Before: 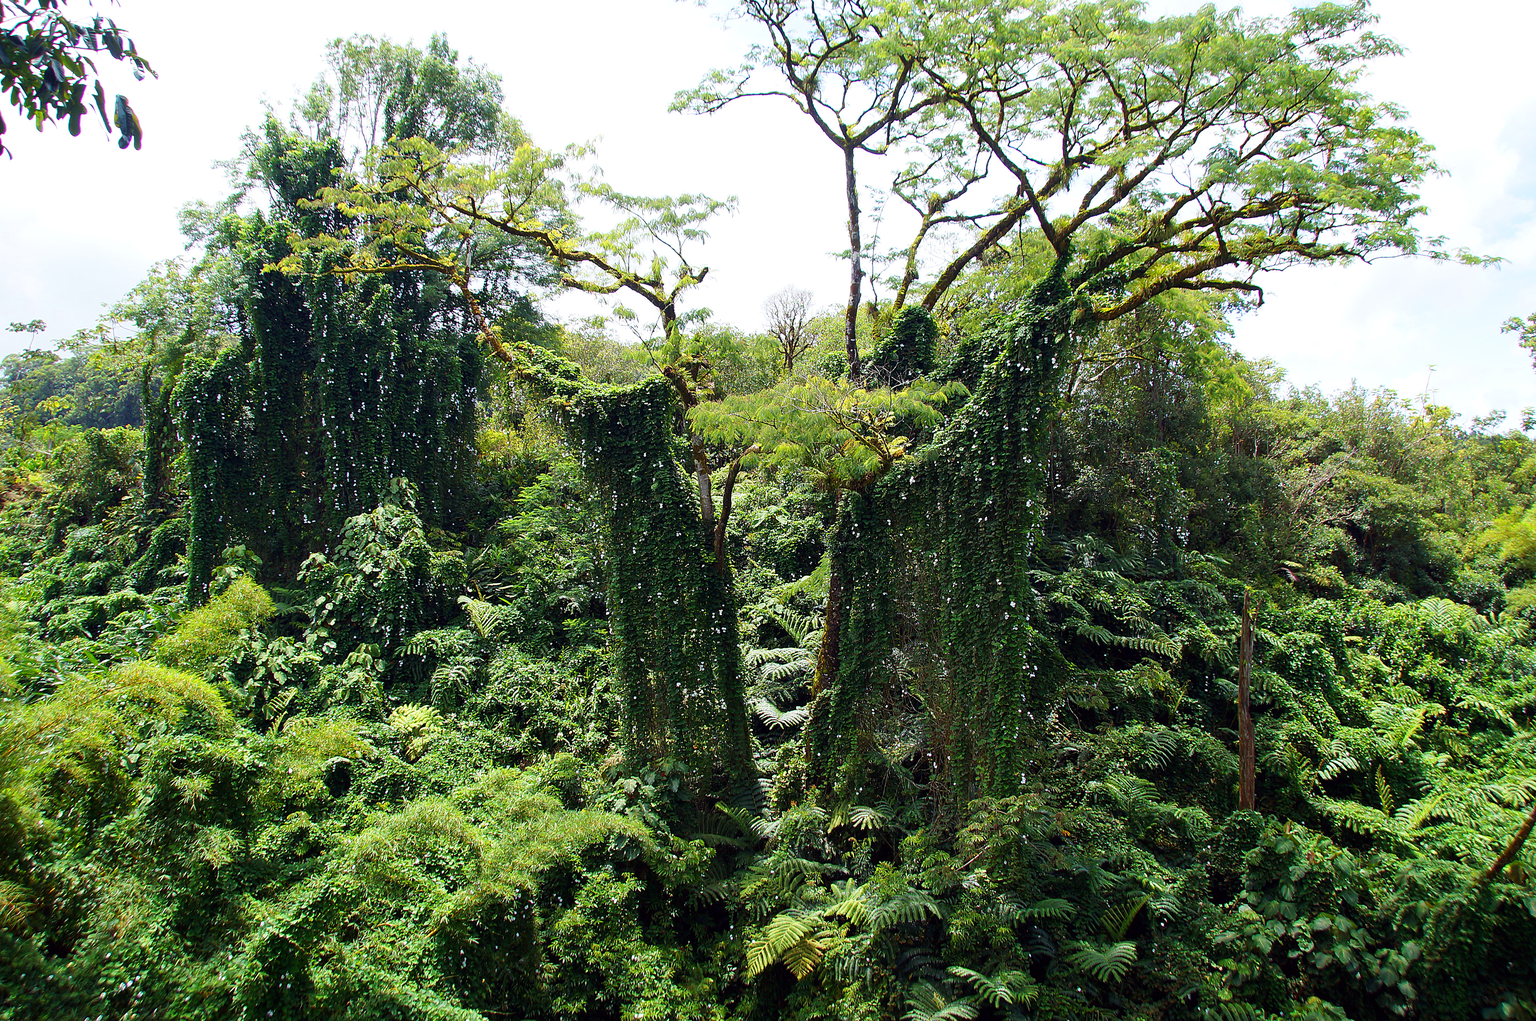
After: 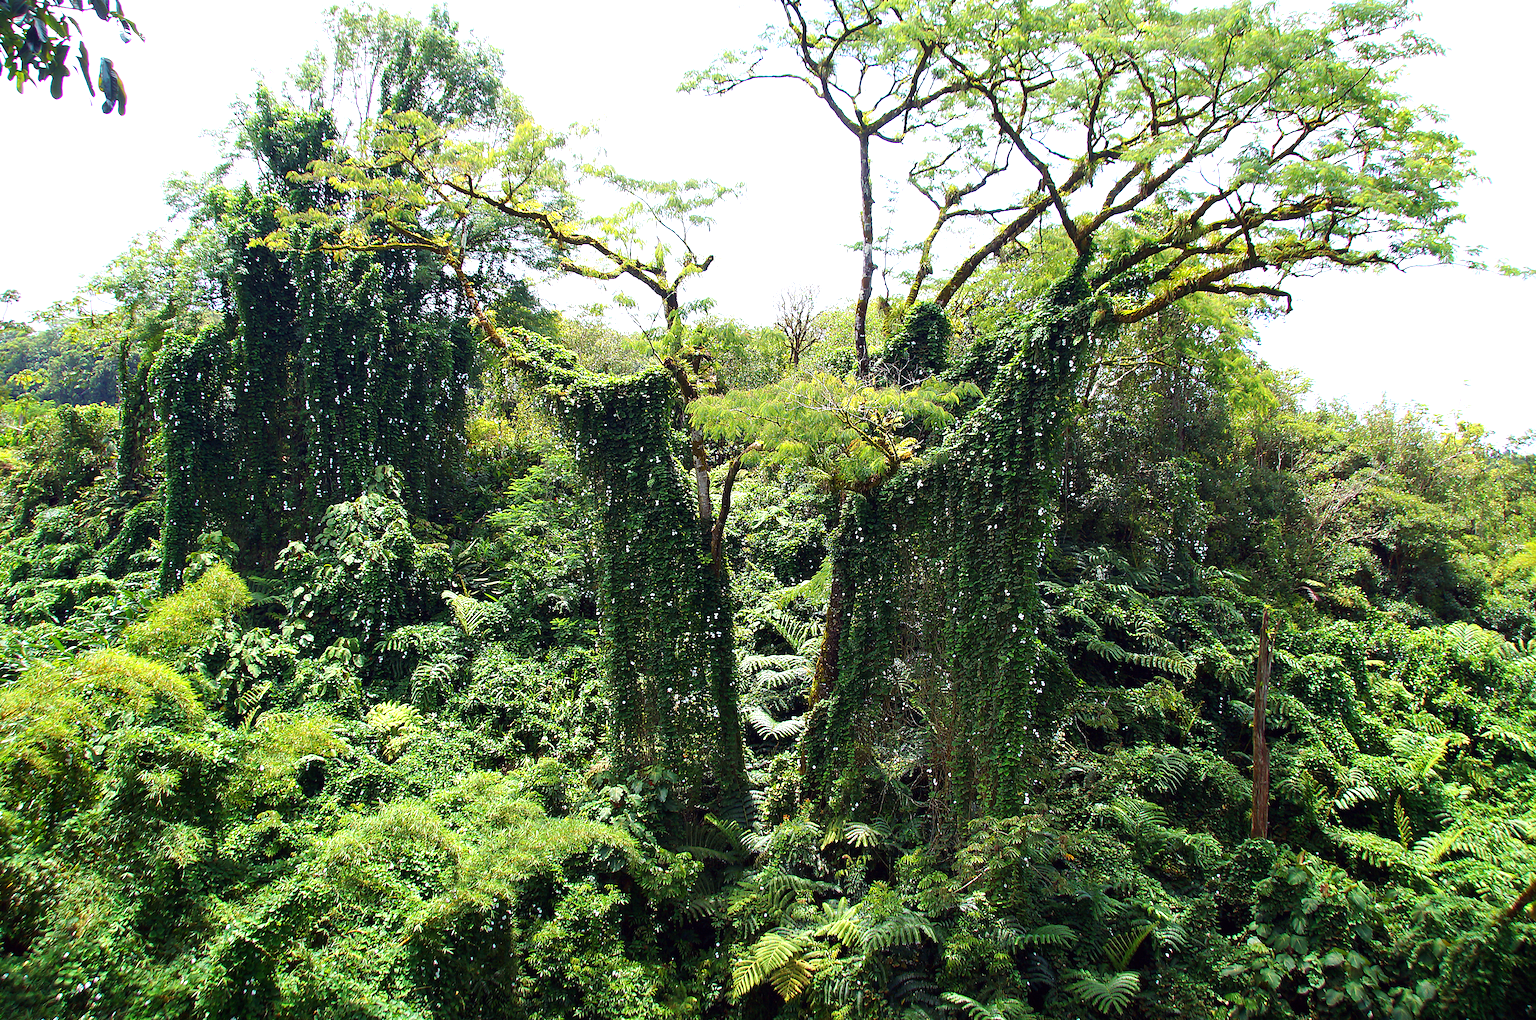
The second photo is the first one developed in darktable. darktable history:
exposure: black level correction 0, exposure 0.4 EV, compensate exposure bias true, compensate highlight preservation false
crop and rotate: angle -1.69°
